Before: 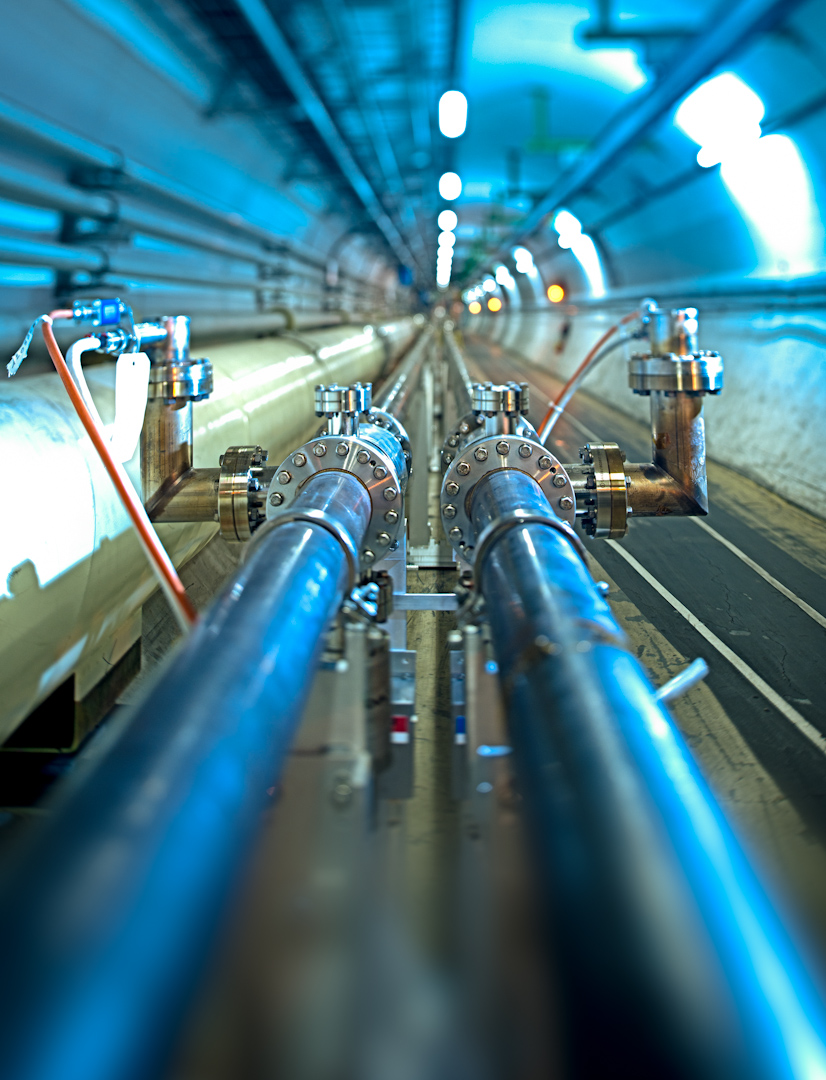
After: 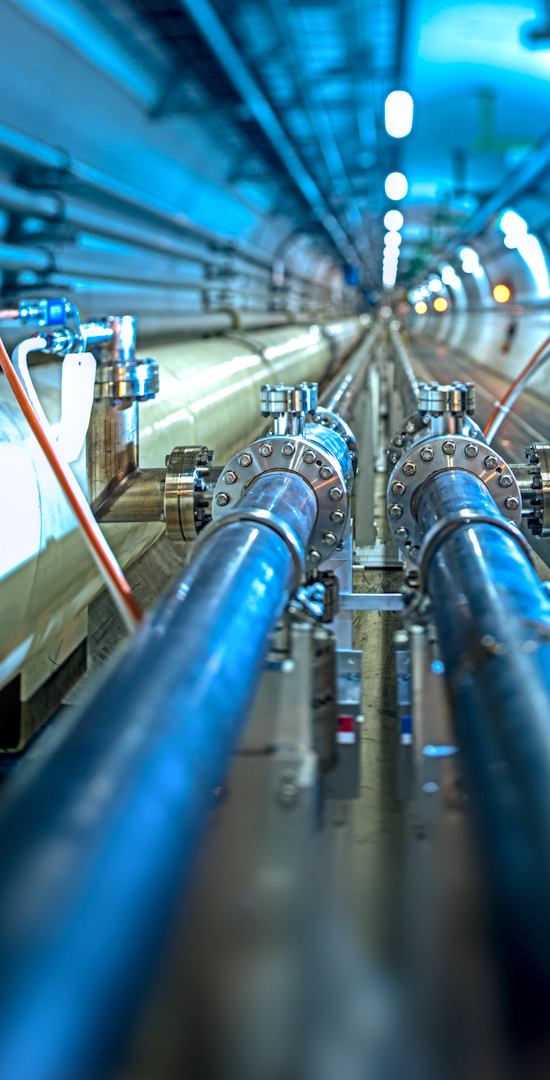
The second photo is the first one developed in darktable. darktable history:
crop and rotate: left 6.617%, right 26.717%
white balance: emerald 1
color calibration: illuminant as shot in camera, x 0.358, y 0.373, temperature 4628.91 K
vignetting: fall-off start 100%, brightness 0.05, saturation 0
local contrast: highlights 0%, shadows 0%, detail 133%
